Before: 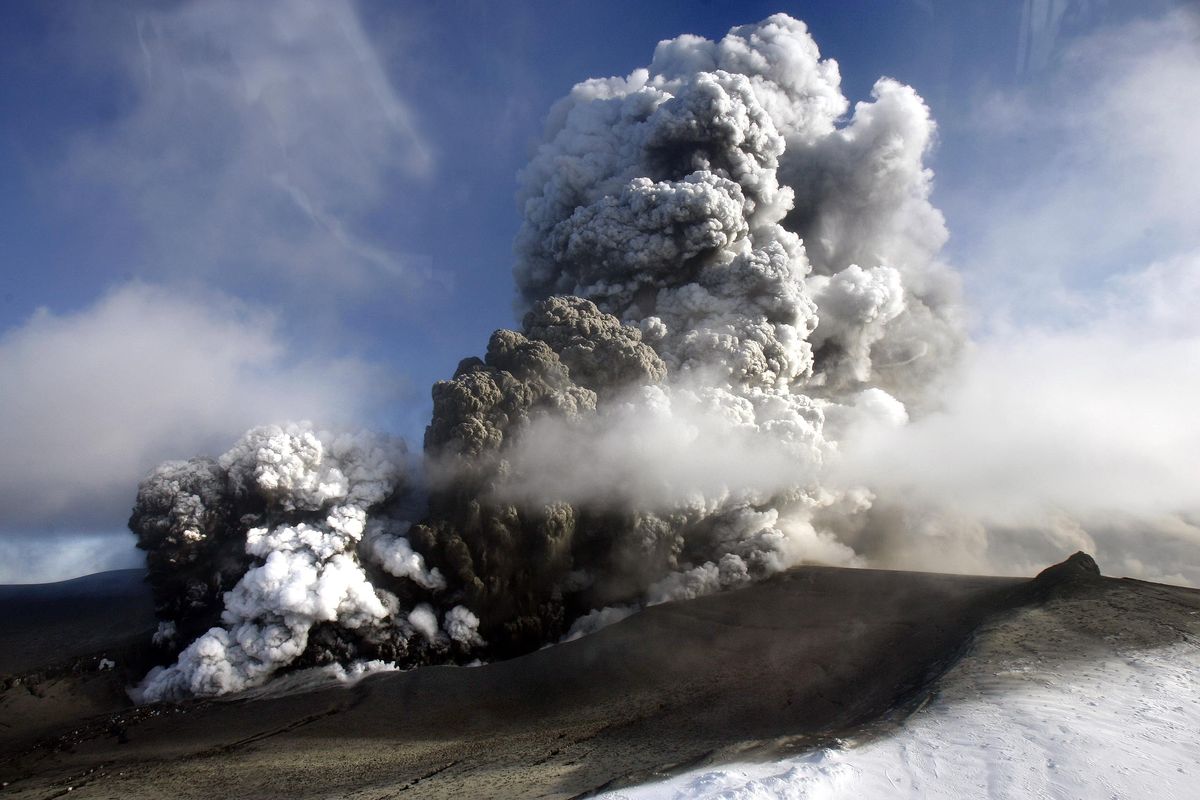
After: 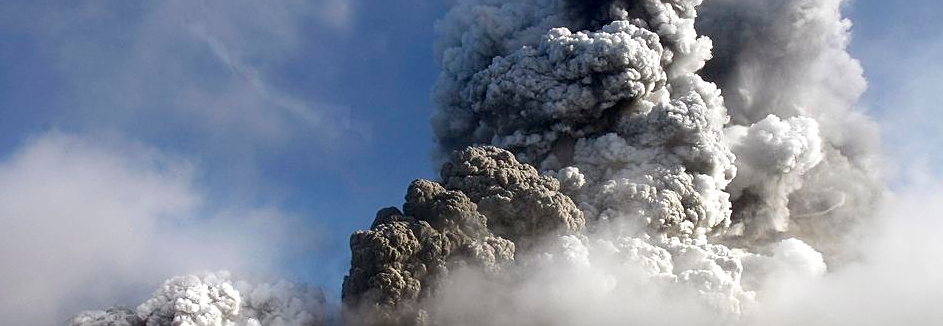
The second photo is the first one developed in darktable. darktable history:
sharpen: on, module defaults
exposure: black level correction 0.004, exposure 0.015 EV, compensate highlight preservation false
crop: left 6.86%, top 18.77%, right 14.494%, bottom 40.372%
